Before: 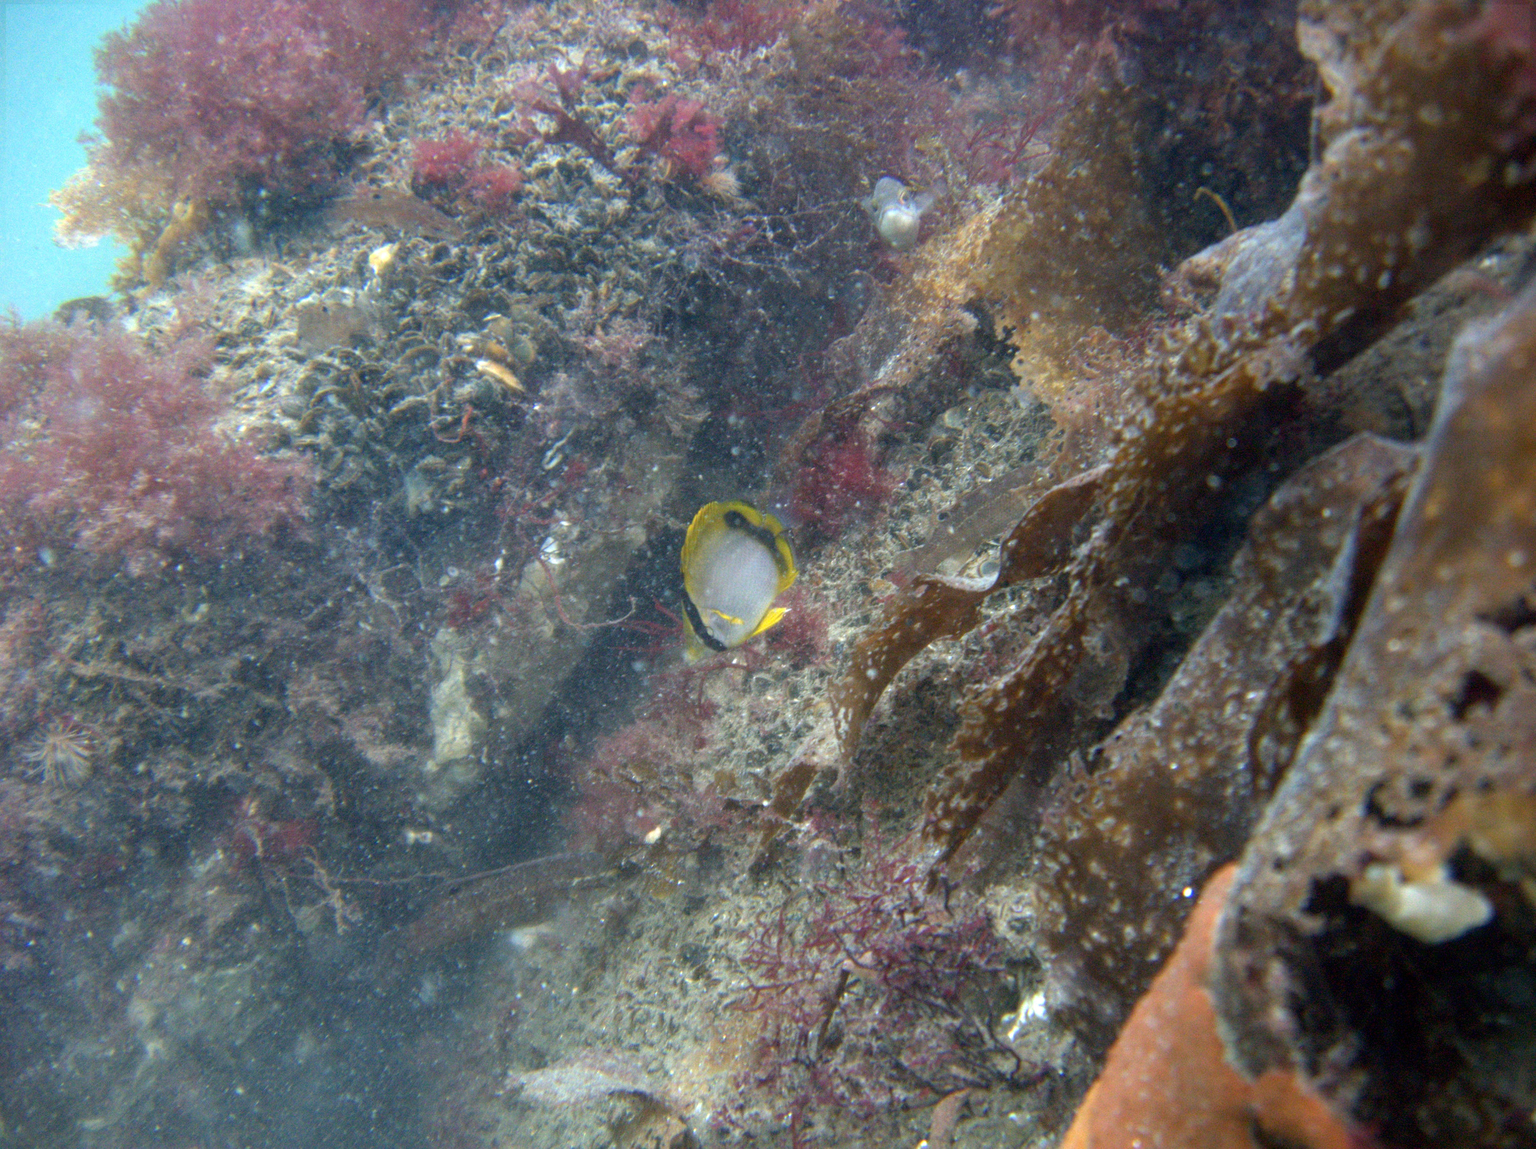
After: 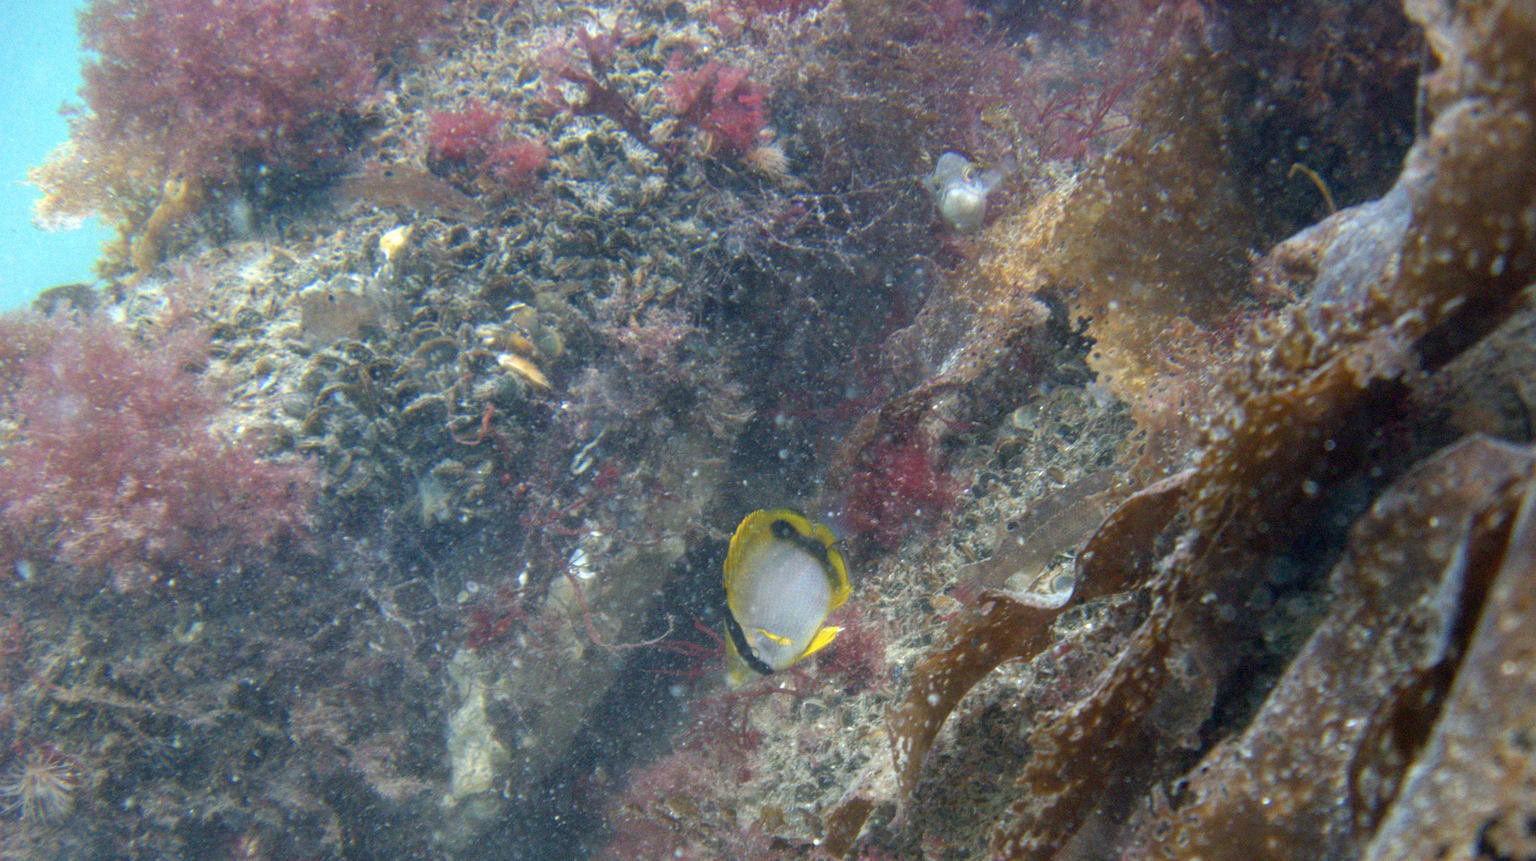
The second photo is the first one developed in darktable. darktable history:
crop: left 1.592%, top 3.424%, right 7.597%, bottom 28.492%
